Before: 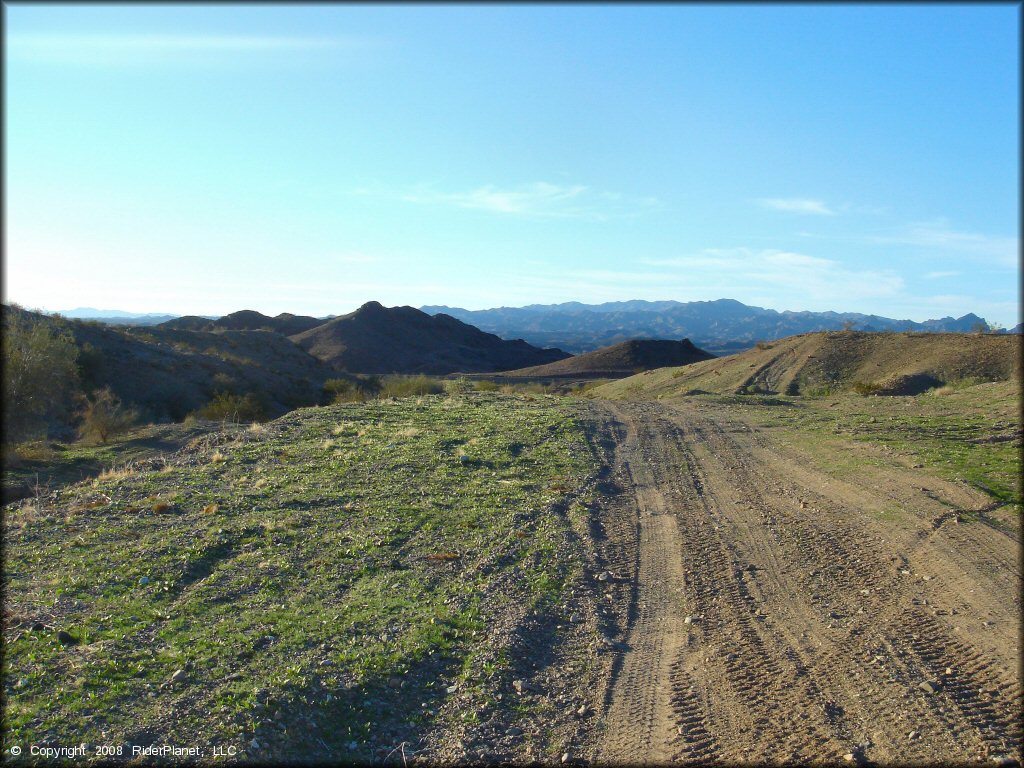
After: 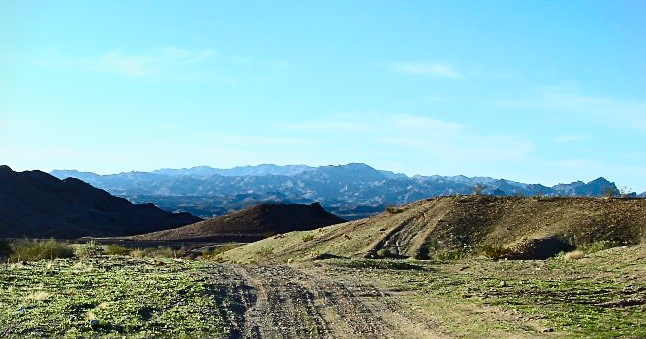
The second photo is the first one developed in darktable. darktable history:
crop: left 36.227%, top 17.837%, right 0.674%, bottom 37.986%
contrast brightness saturation: contrast 0.403, brightness 0.105, saturation 0.21
sharpen: on, module defaults
vignetting: fall-off start 97.34%, fall-off radius 77.98%, brightness -0.483, width/height ratio 1.117
color correction: highlights a* -2.85, highlights b* -2.4, shadows a* 2.03, shadows b* 2.91
filmic rgb: black relative exposure -8.15 EV, white relative exposure 3.77 EV, hardness 4.42
shadows and highlights: soften with gaussian
